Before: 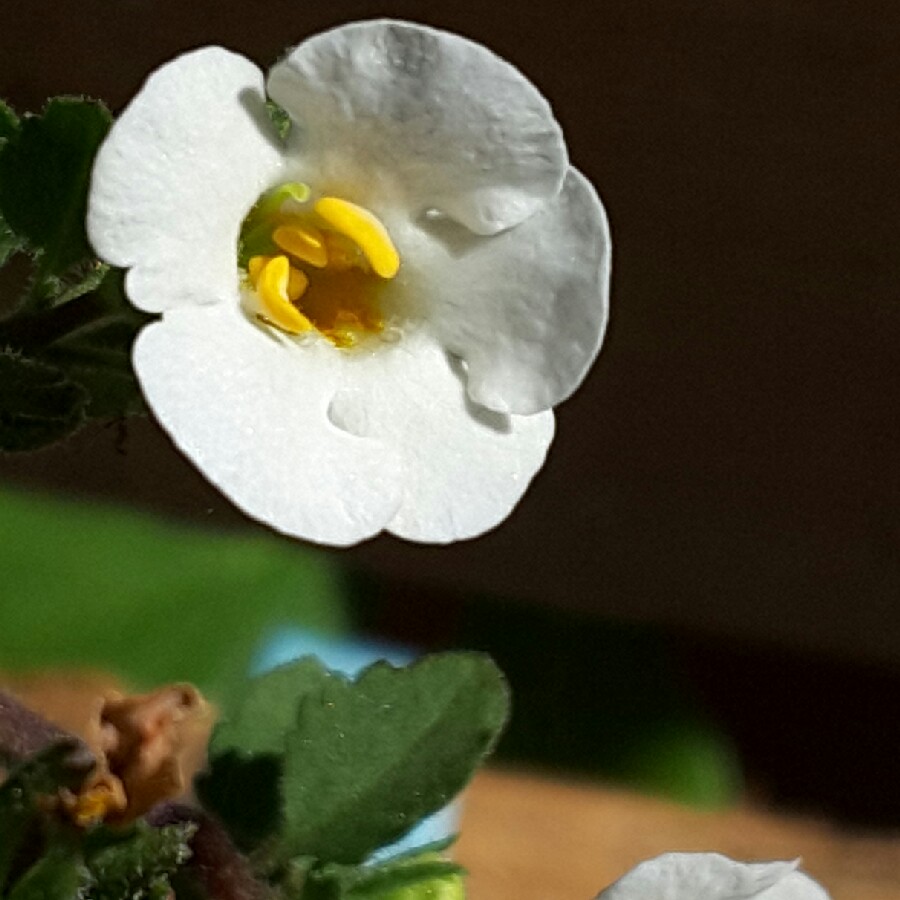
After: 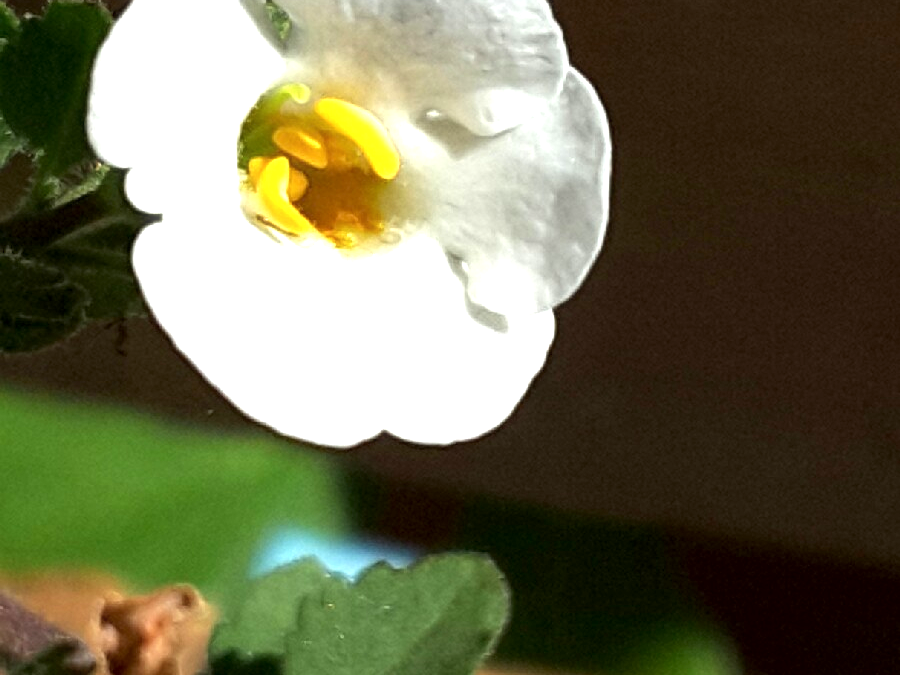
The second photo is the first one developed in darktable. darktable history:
crop: top 11.063%, bottom 13.881%
haze removal: strength -0.063, compatibility mode true, adaptive false
exposure: black level correction 0.001, exposure 1.053 EV, compensate highlight preservation false
